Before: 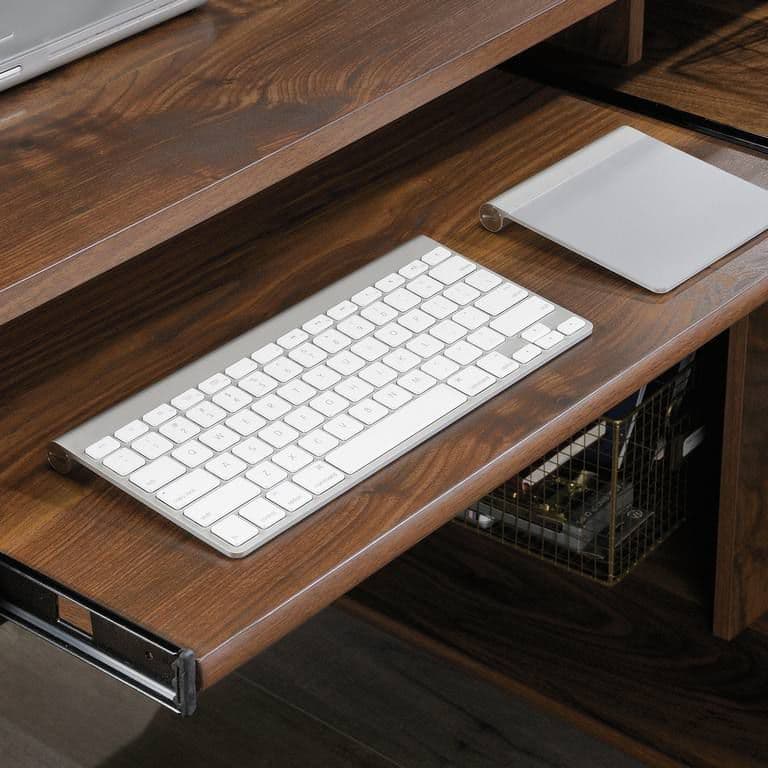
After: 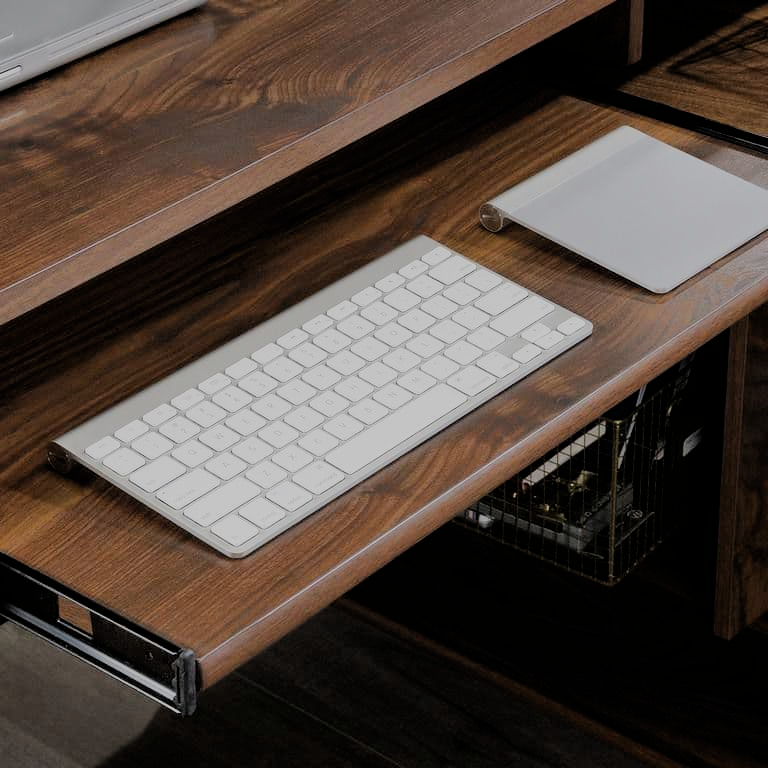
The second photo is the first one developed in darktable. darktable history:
filmic rgb: black relative exposure -6.2 EV, white relative exposure 6.97 EV, hardness 2.23
